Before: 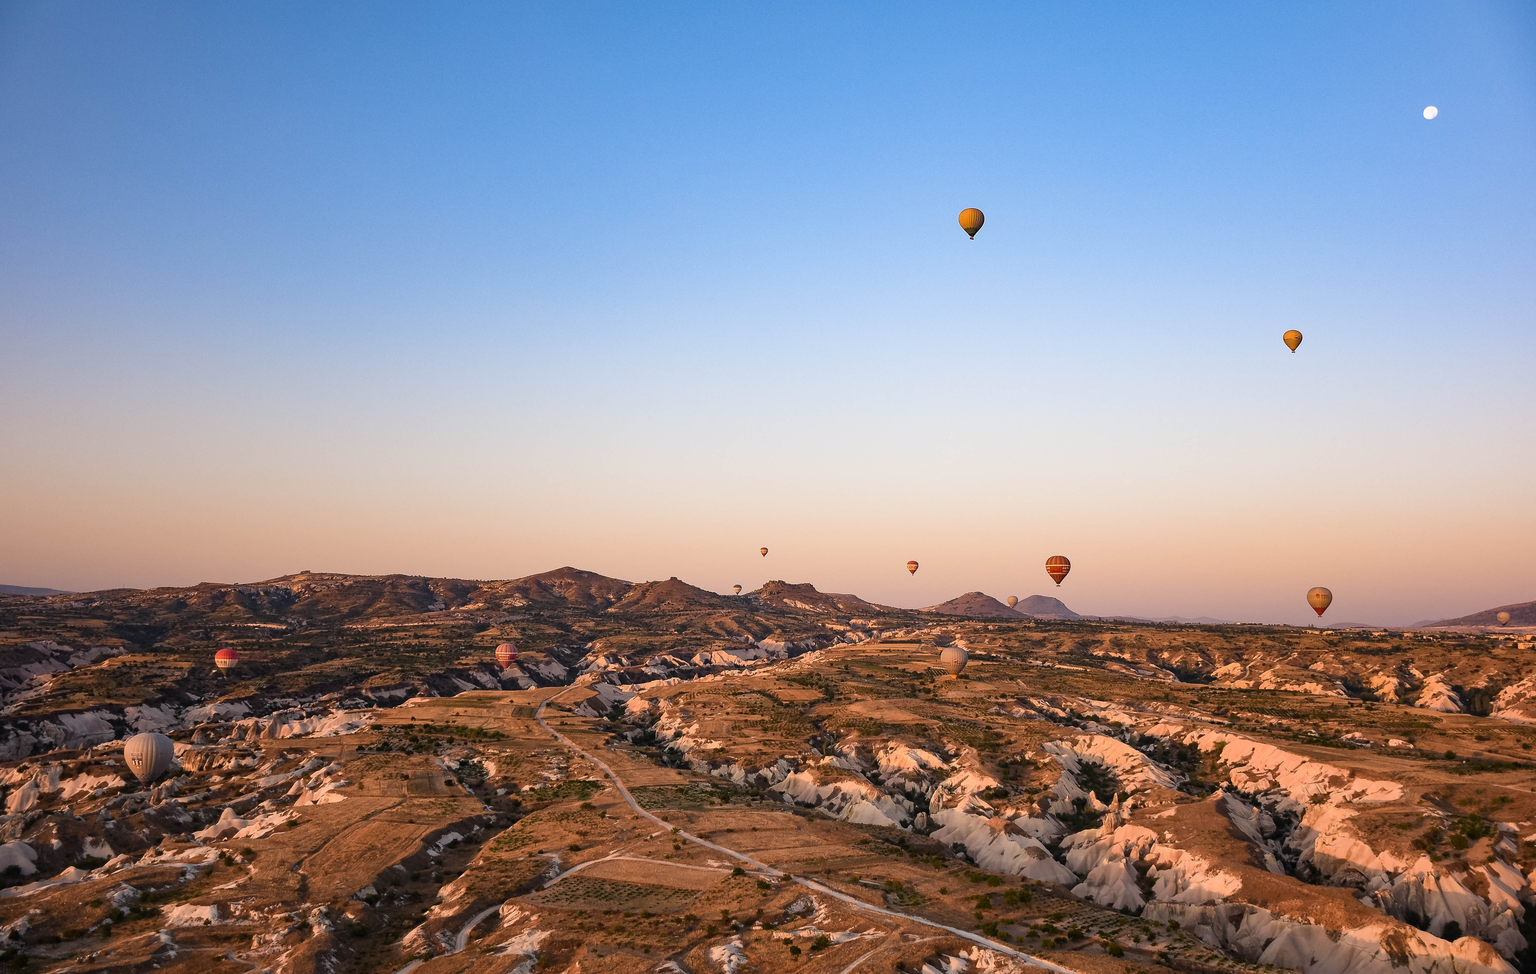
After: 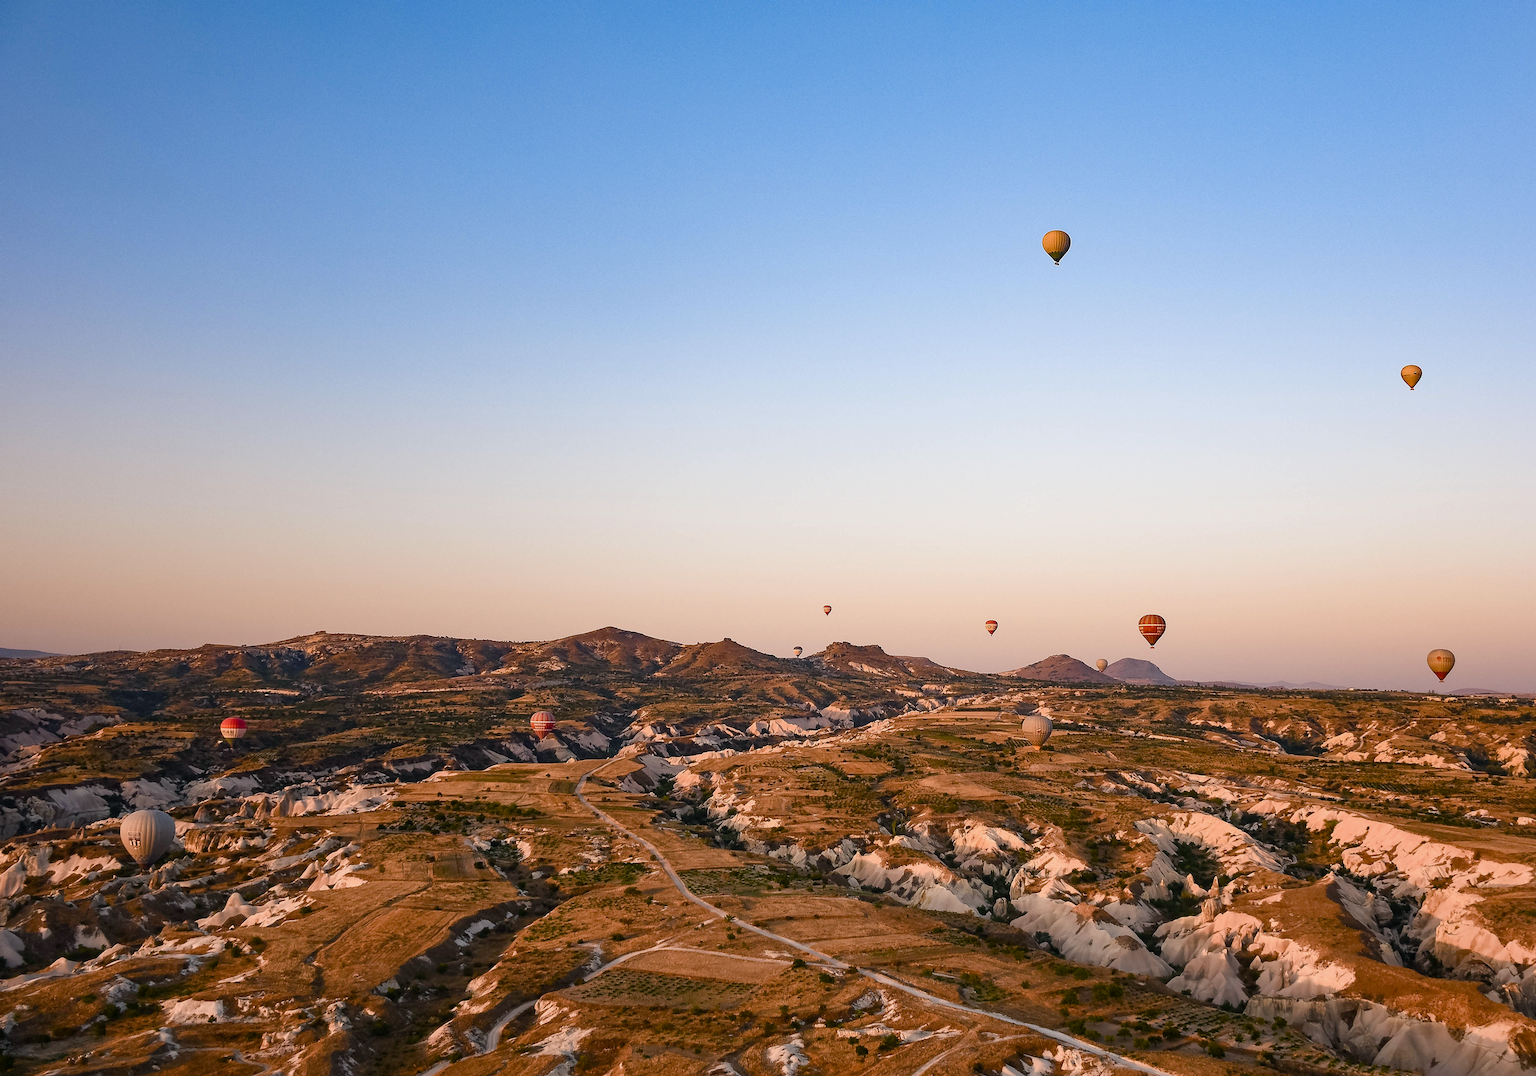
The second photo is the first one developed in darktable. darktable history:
crop and rotate: left 1.016%, right 8.462%
color balance rgb: shadows lift › luminance -7.781%, shadows lift › chroma 2.085%, shadows lift › hue 164.08°, linear chroma grading › global chroma 0.326%, perceptual saturation grading › global saturation 20%, perceptual saturation grading › highlights -50.063%, perceptual saturation grading › shadows 30.533%, global vibrance 9.887%
exposure: exposure 0.014 EV, compensate exposure bias true, compensate highlight preservation false
